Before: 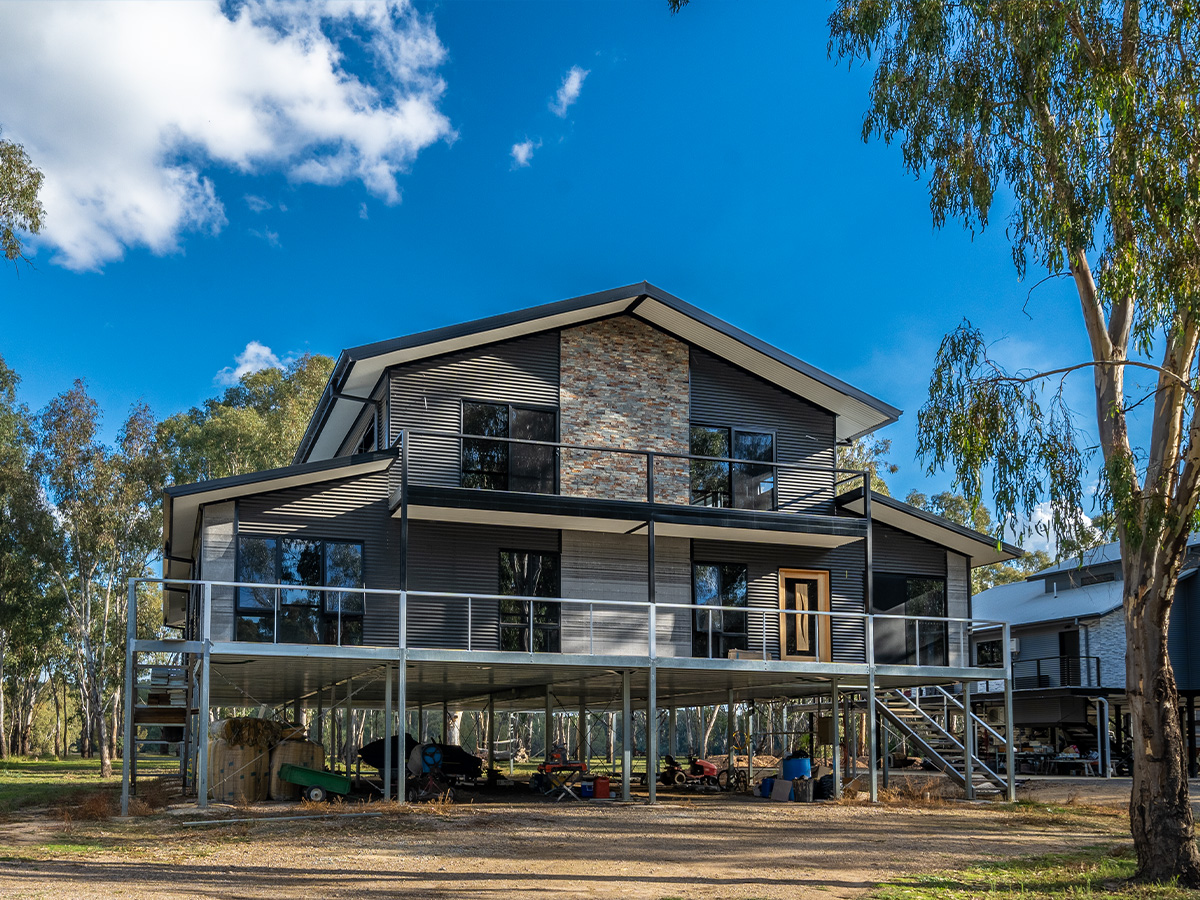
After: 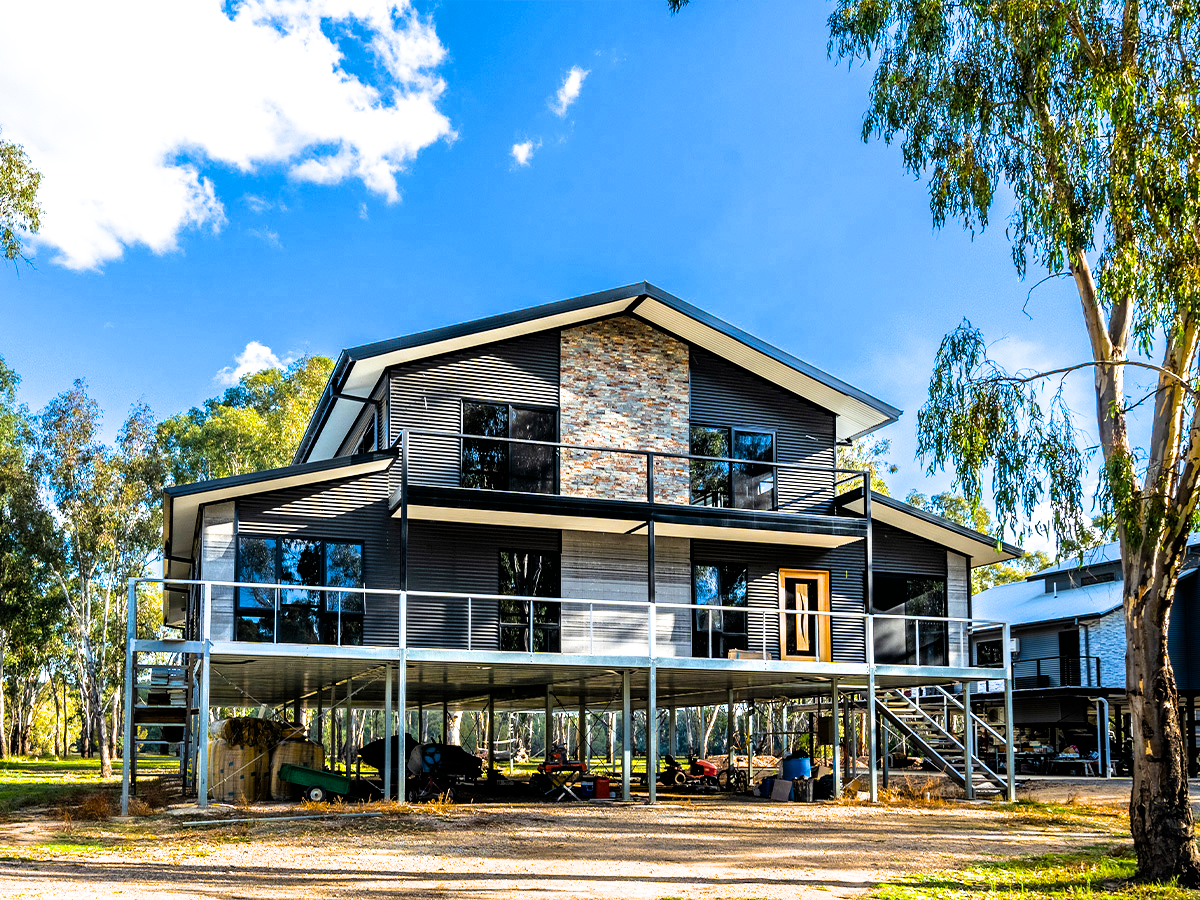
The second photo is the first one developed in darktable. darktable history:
color balance rgb: linear chroma grading › global chroma 16.19%, perceptual saturation grading › global saturation 29.373%, perceptual brilliance grading › highlights 12.734%, perceptual brilliance grading › mid-tones 7.825%, perceptual brilliance grading › shadows -16.967%, global vibrance 20%
exposure: black level correction 0.001, exposure 1.05 EV, compensate highlight preservation false
filmic rgb: black relative exposure -5.02 EV, white relative exposure 3.17 EV, hardness 3.47, contrast 1.19, highlights saturation mix -49.03%, contrast in shadows safe
